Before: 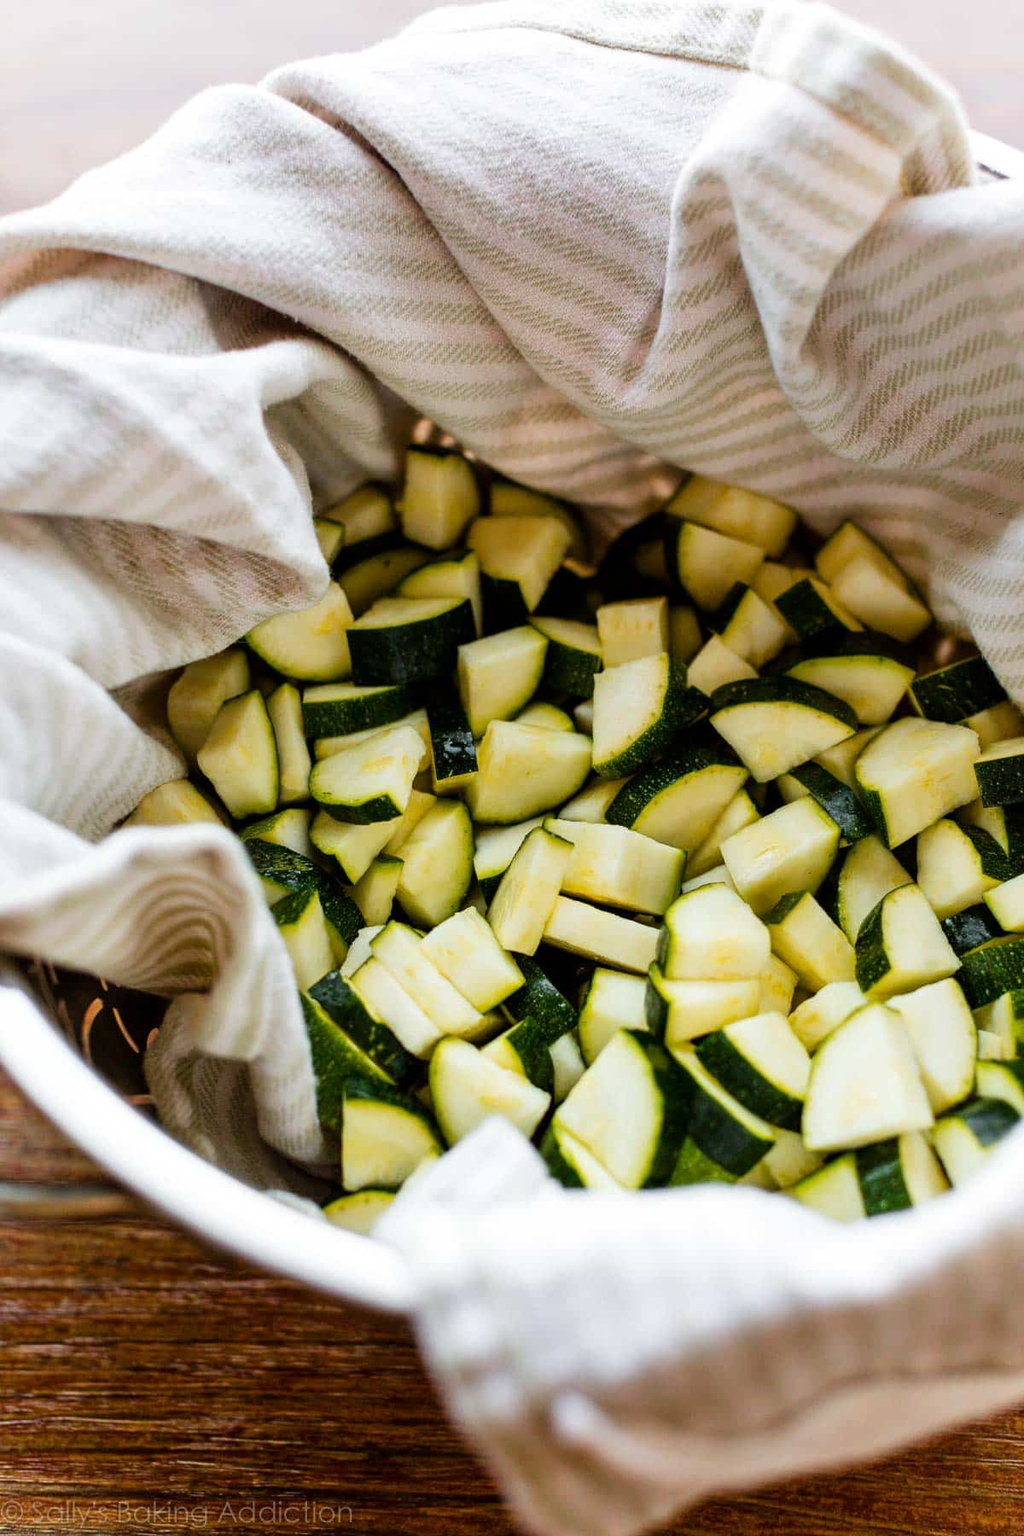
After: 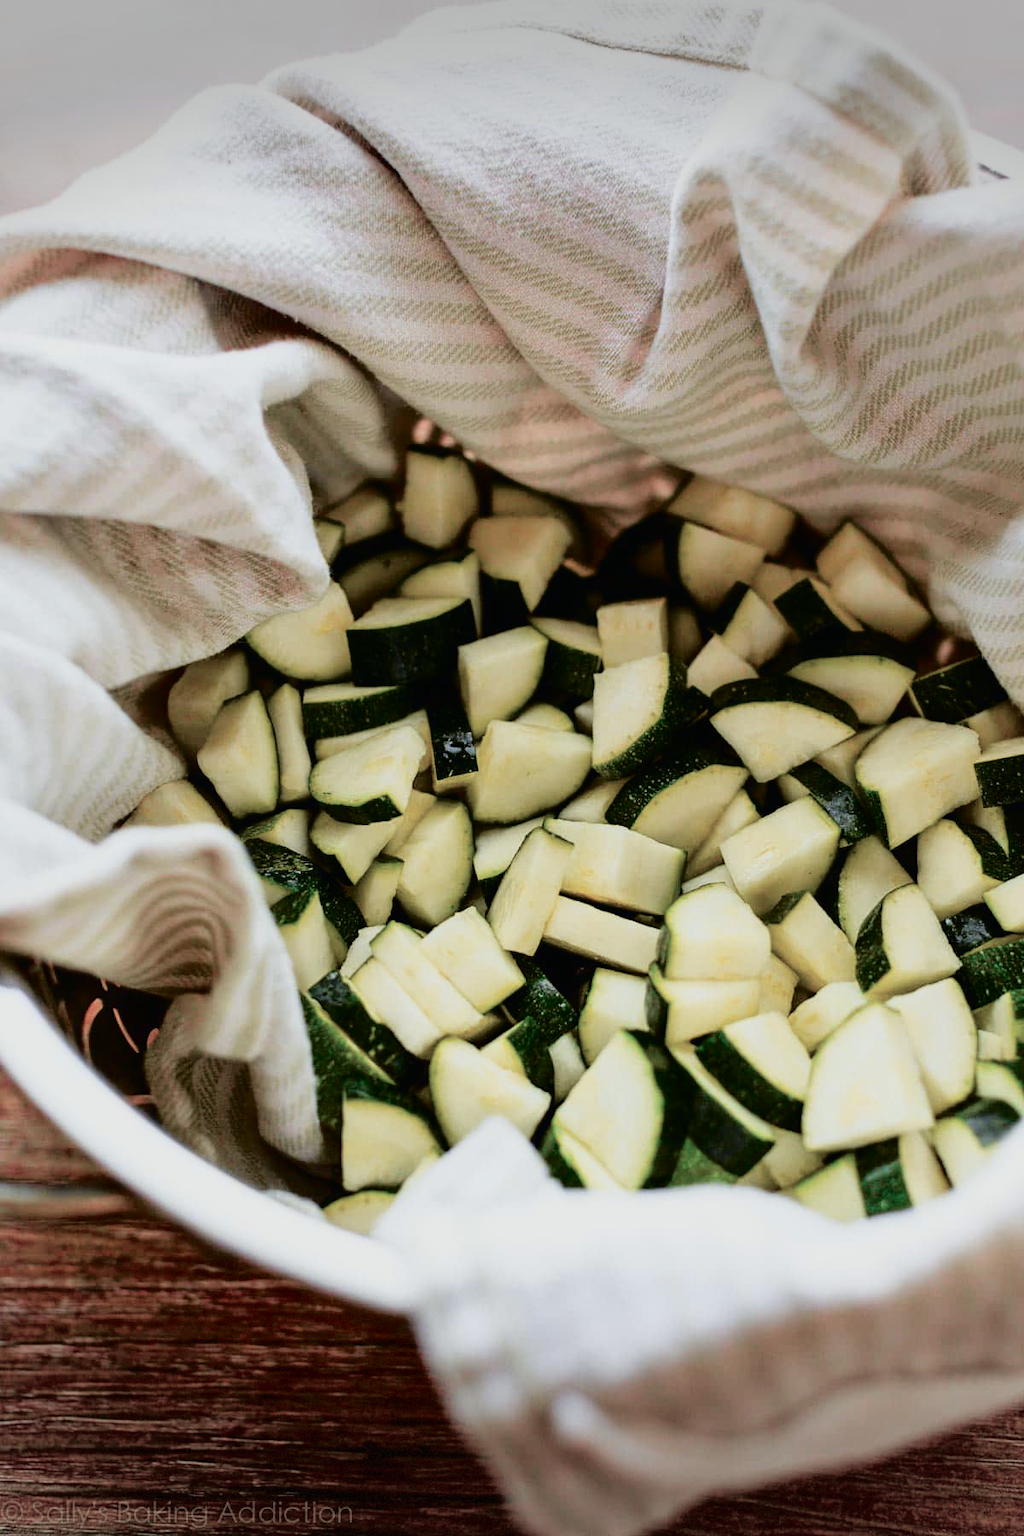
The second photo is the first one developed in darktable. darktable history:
vignetting: fall-off start 100%, brightness -0.406, saturation -0.3, width/height ratio 1.324, dithering 8-bit output, unbound false
tone curve: curves: ch0 [(0, 0.009) (0.105, 0.054) (0.195, 0.132) (0.289, 0.278) (0.384, 0.391) (0.513, 0.53) (0.66, 0.667) (0.895, 0.863) (1, 0.919)]; ch1 [(0, 0) (0.161, 0.092) (0.35, 0.33) (0.403, 0.395) (0.456, 0.469) (0.502, 0.499) (0.519, 0.514) (0.576, 0.584) (0.642, 0.658) (0.701, 0.742) (1, 0.942)]; ch2 [(0, 0) (0.371, 0.362) (0.437, 0.437) (0.501, 0.5) (0.53, 0.528) (0.569, 0.564) (0.619, 0.58) (0.883, 0.752) (1, 0.929)], color space Lab, independent channels, preserve colors none
